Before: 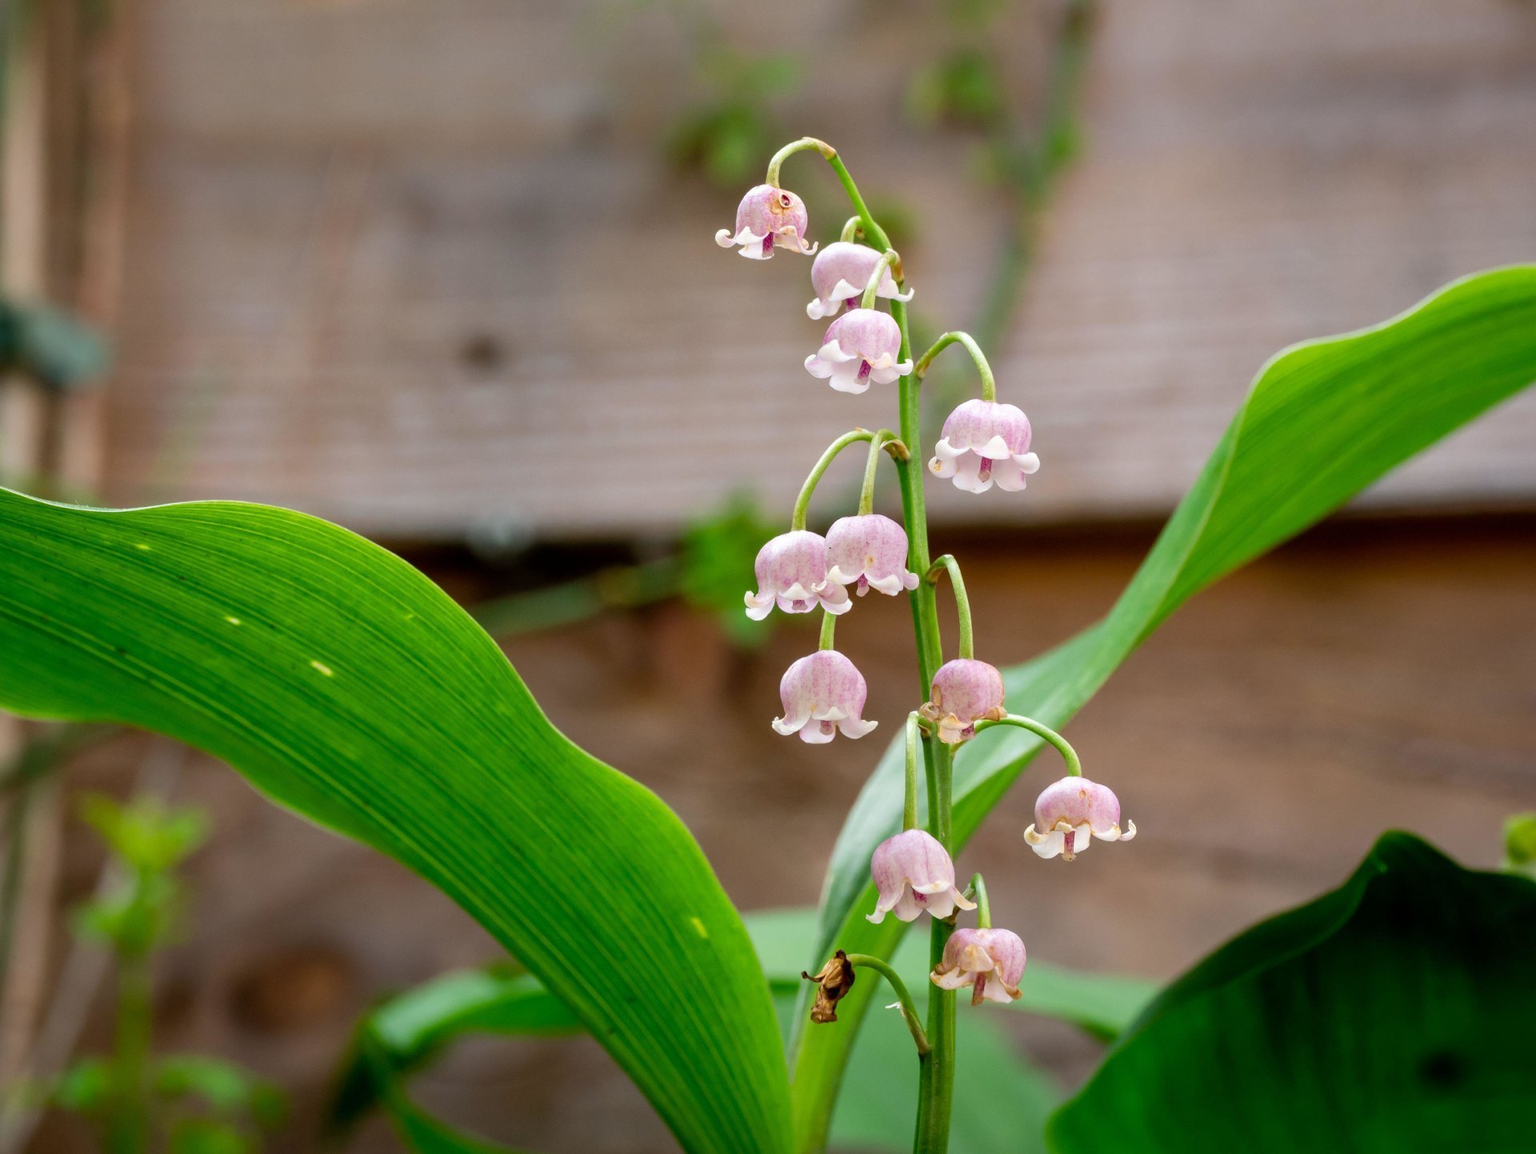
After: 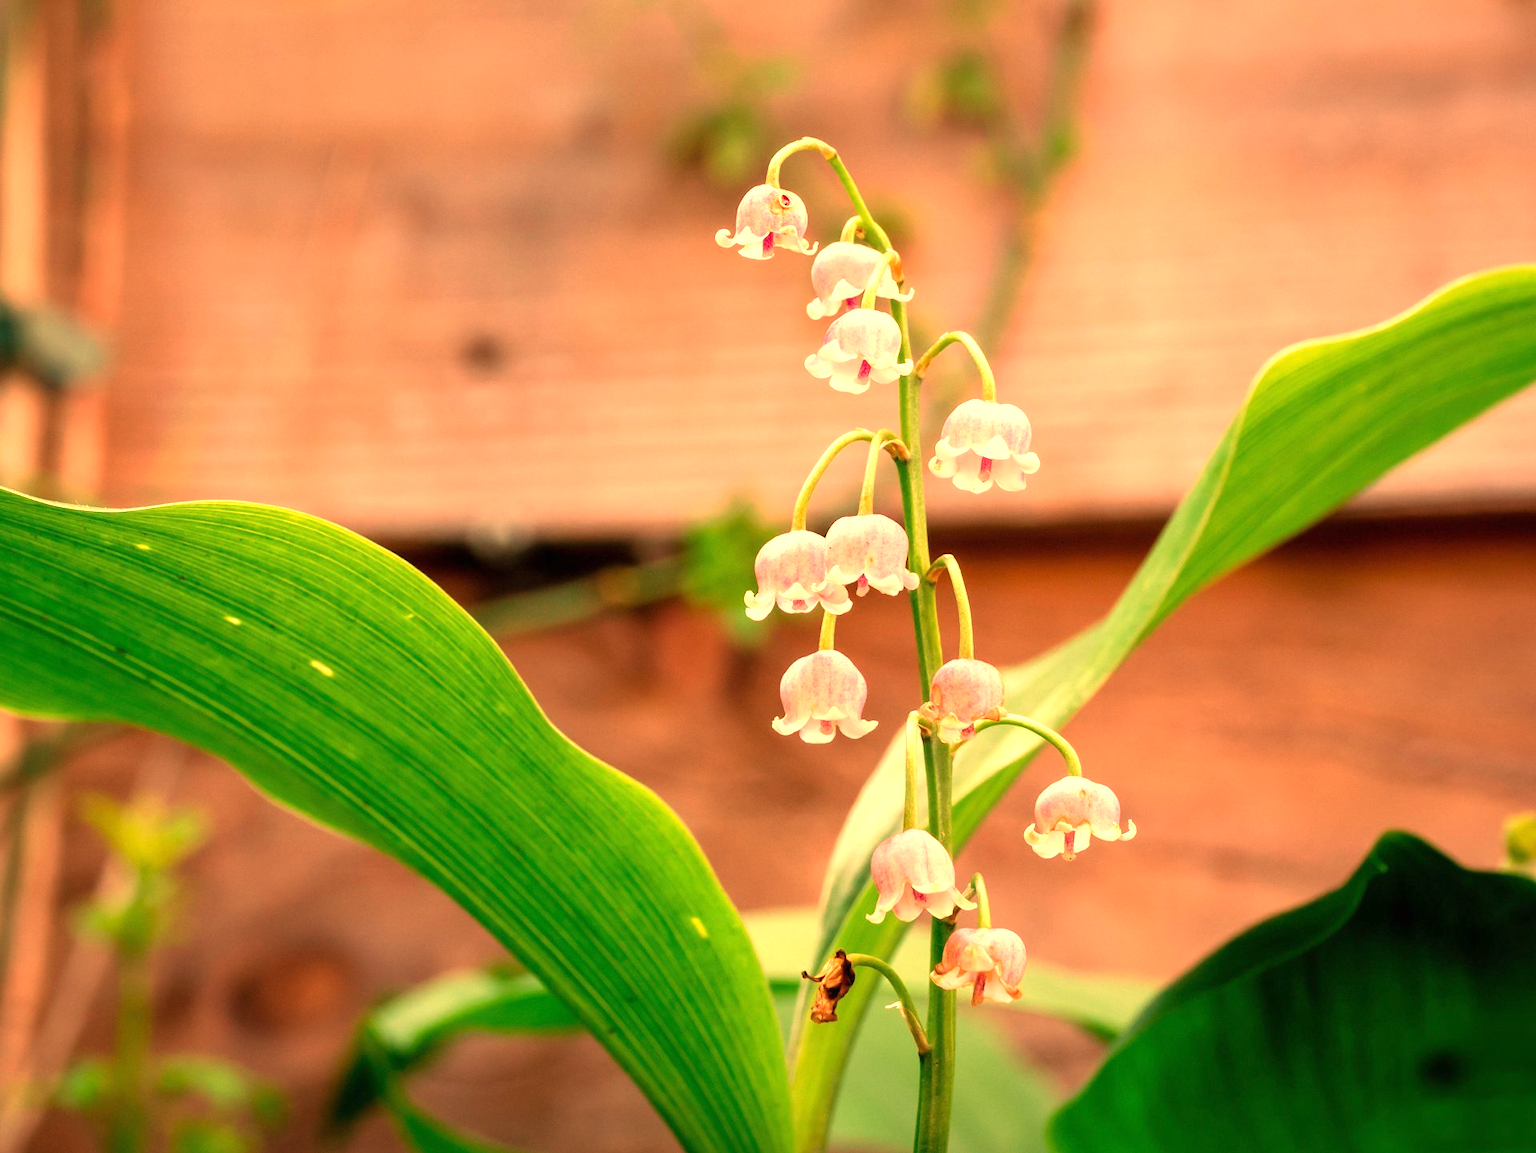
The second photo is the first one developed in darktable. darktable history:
white balance: red 1.467, blue 0.684
exposure: black level correction 0, exposure 0.68 EV, compensate exposure bias true, compensate highlight preservation false
